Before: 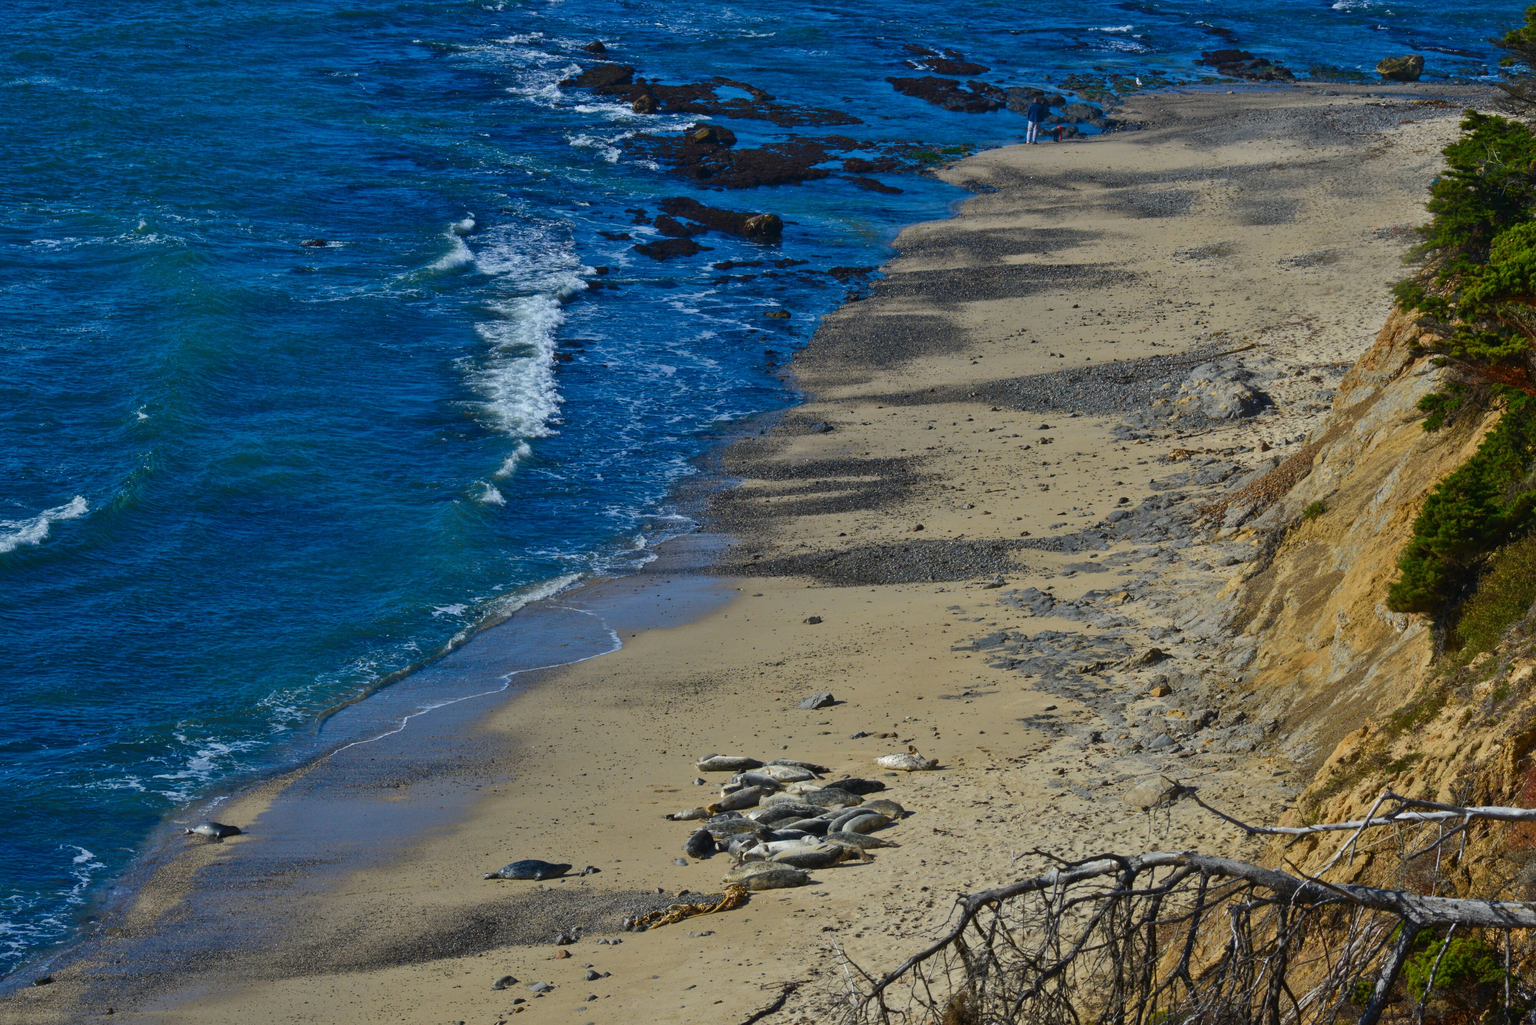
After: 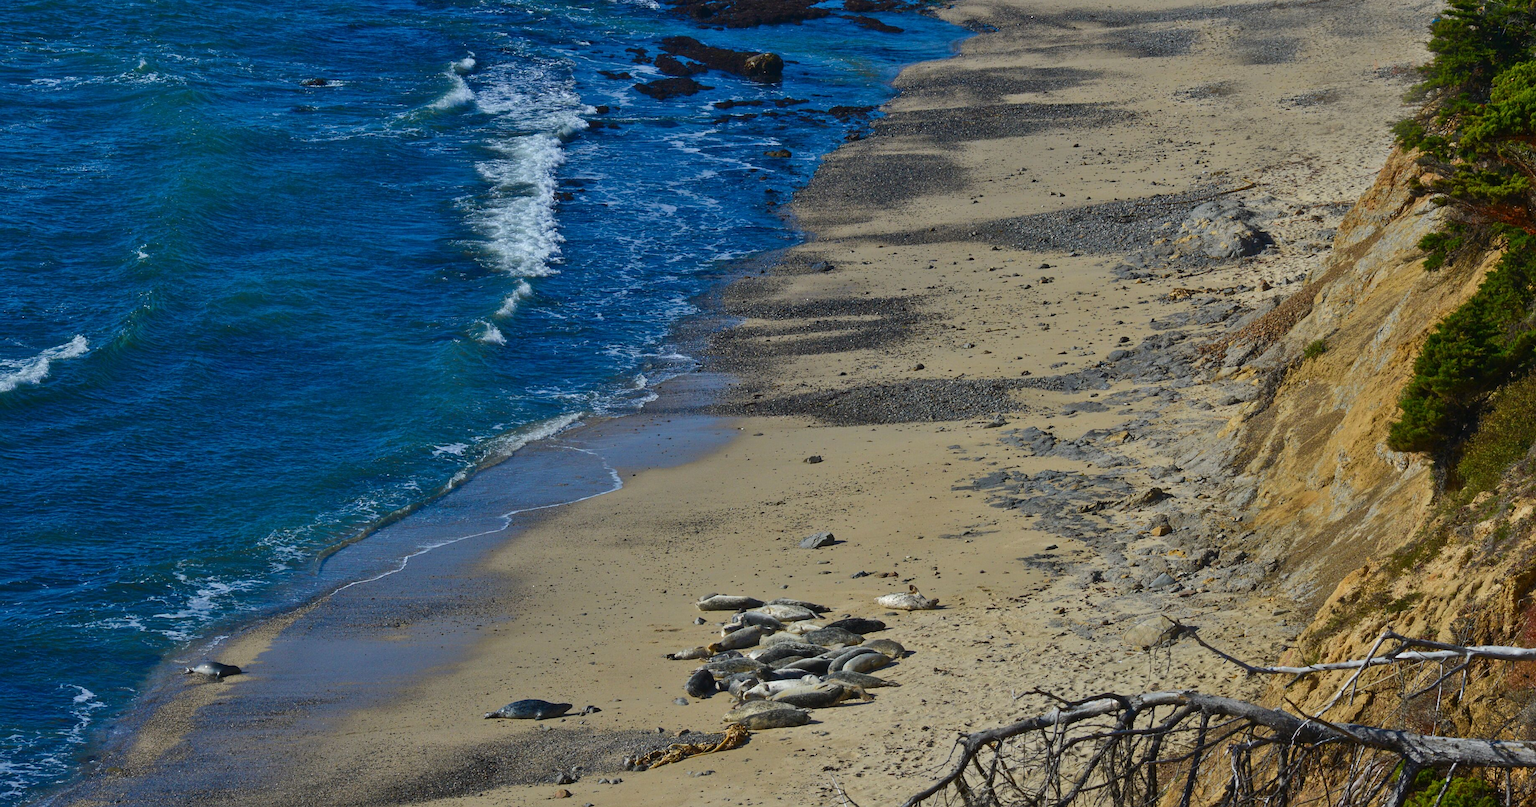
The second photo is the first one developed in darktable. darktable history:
crop and rotate: top 15.774%, bottom 5.506%
sharpen: amount 0.2
